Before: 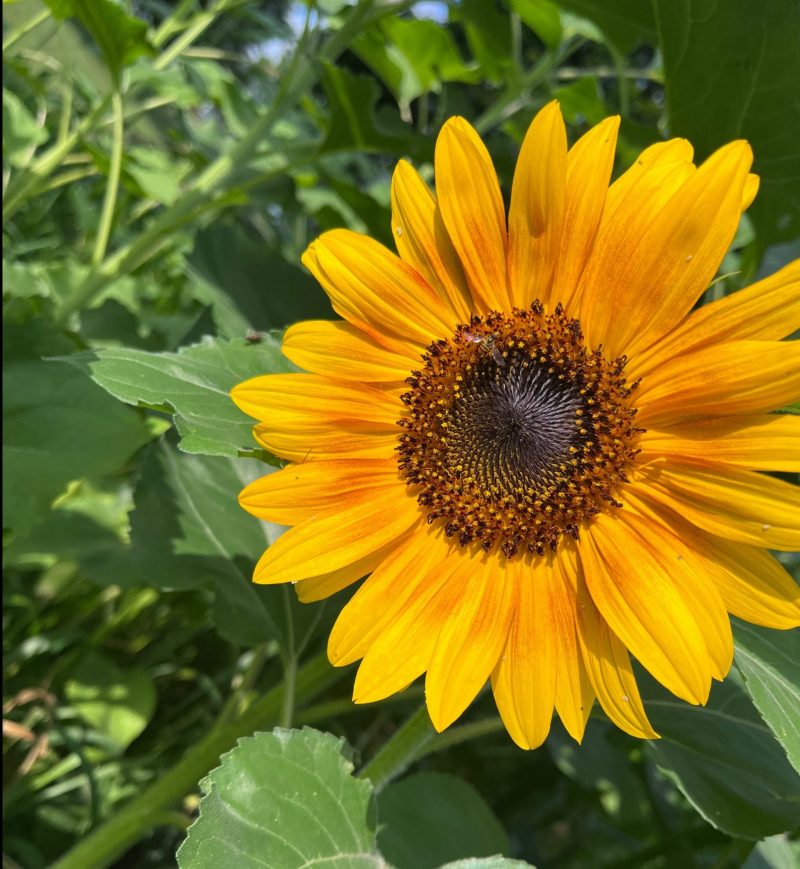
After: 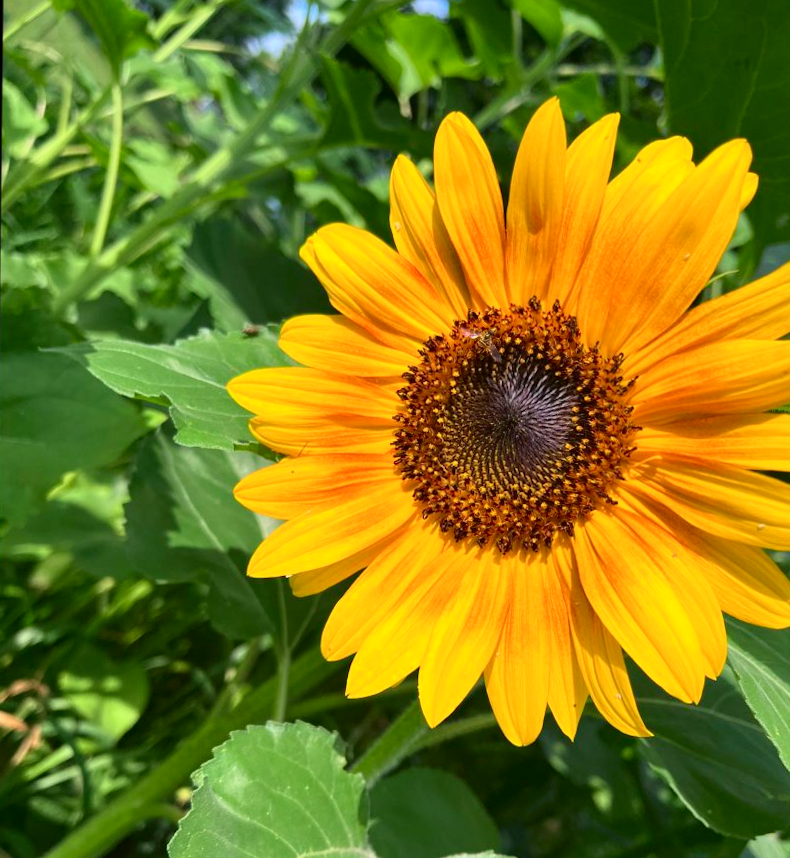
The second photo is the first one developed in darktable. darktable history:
tone curve: curves: ch0 [(0, 0) (0.091, 0.077) (0.517, 0.574) (0.745, 0.82) (0.844, 0.908) (0.909, 0.942) (1, 0.973)]; ch1 [(0, 0) (0.437, 0.404) (0.5, 0.5) (0.534, 0.554) (0.58, 0.603) (0.616, 0.649) (1, 1)]; ch2 [(0, 0) (0.442, 0.415) (0.5, 0.5) (0.535, 0.557) (0.585, 0.62) (1, 1)], color space Lab, independent channels, preserve colors none
crop and rotate: angle -0.637°
